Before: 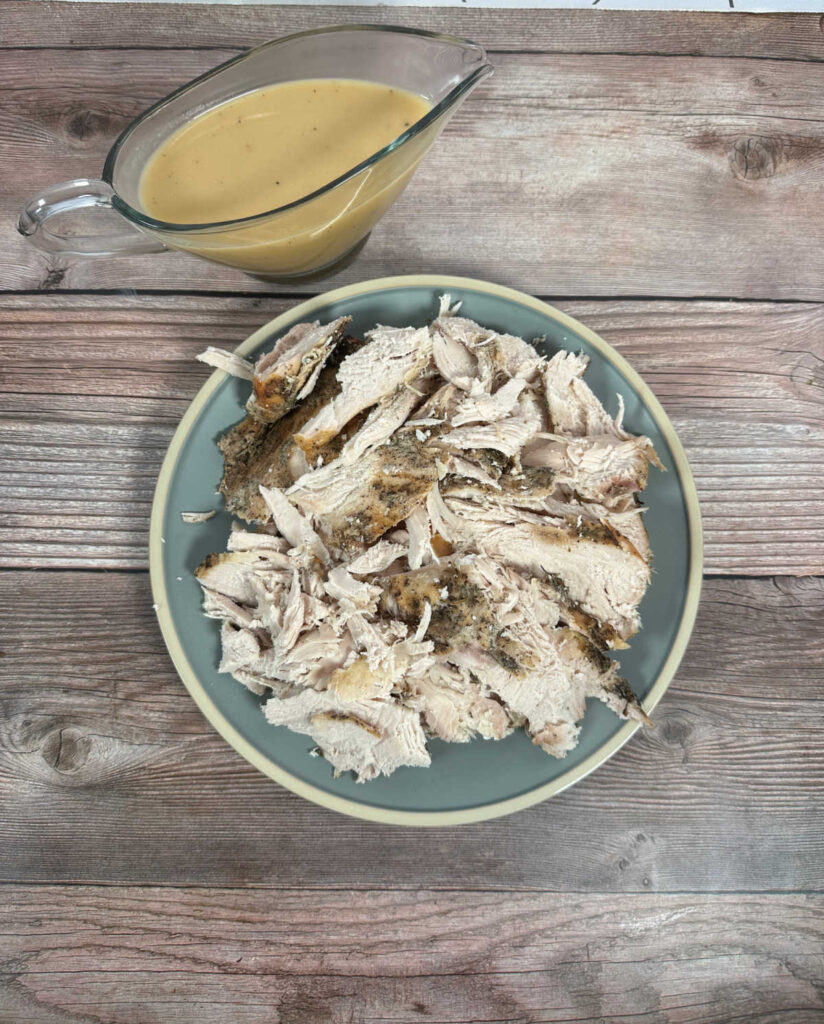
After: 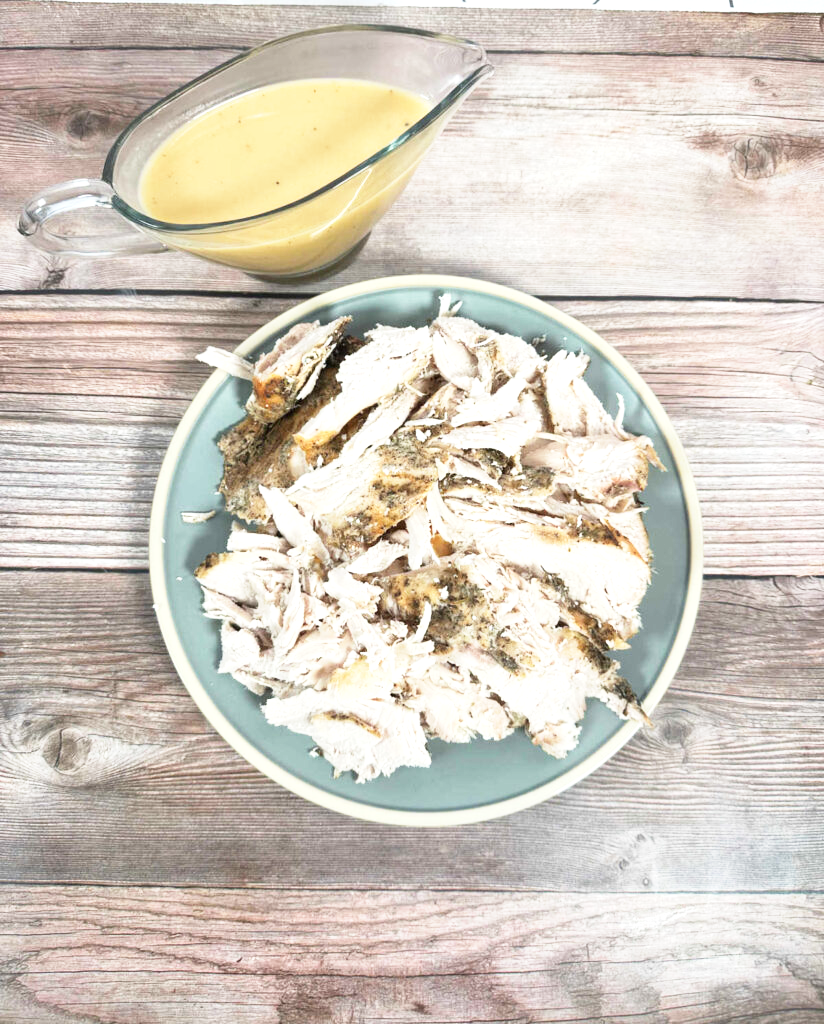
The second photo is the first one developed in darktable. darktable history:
exposure: exposure 0.661 EV, compensate highlight preservation false
base curve: curves: ch0 [(0, 0) (0.579, 0.807) (1, 1)], preserve colors none
